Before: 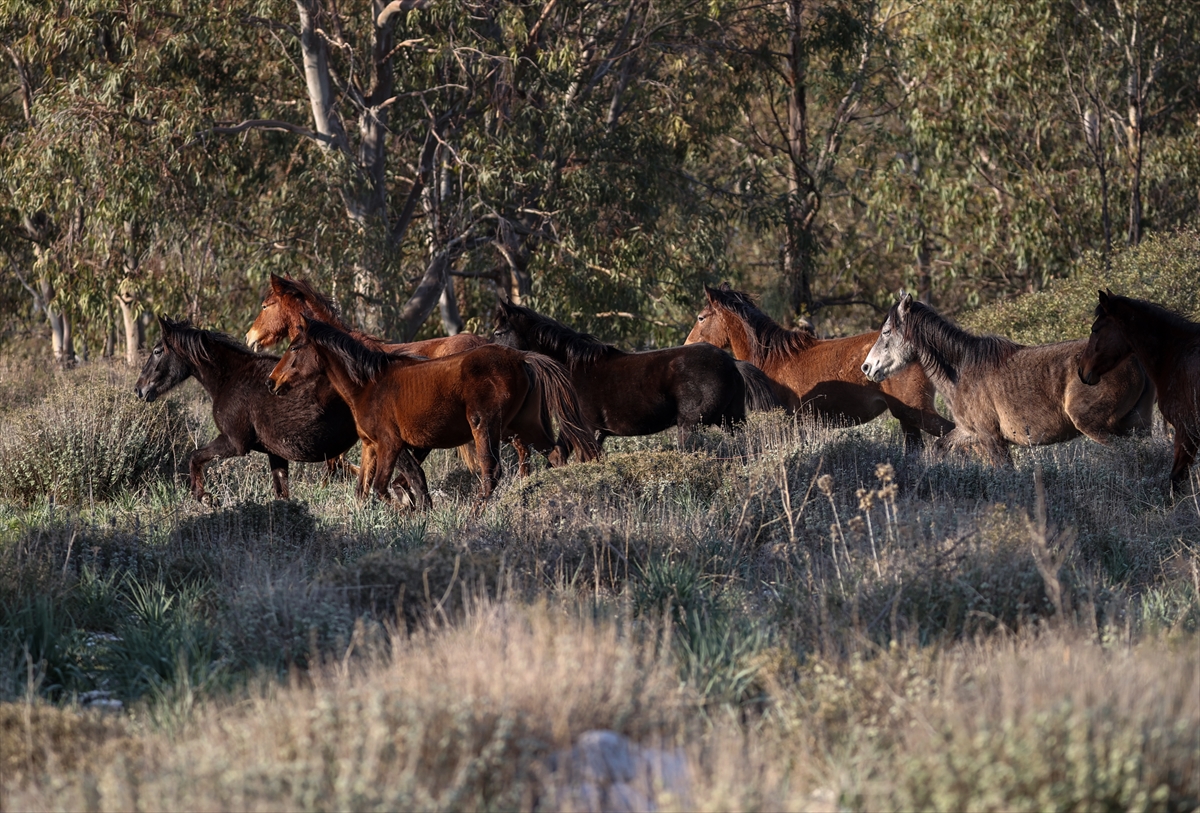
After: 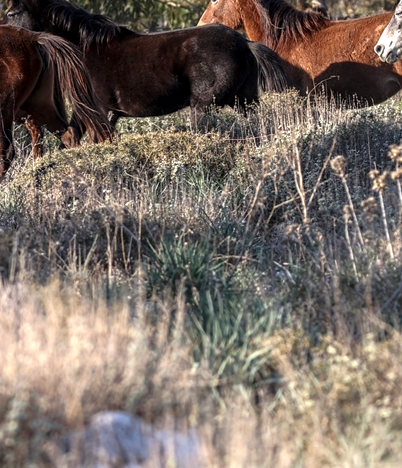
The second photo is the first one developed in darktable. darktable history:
crop: left 40.647%, top 39.242%, right 25.82%, bottom 2.953%
local contrast: on, module defaults
exposure: black level correction 0, exposure 0.6 EV, compensate highlight preservation false
